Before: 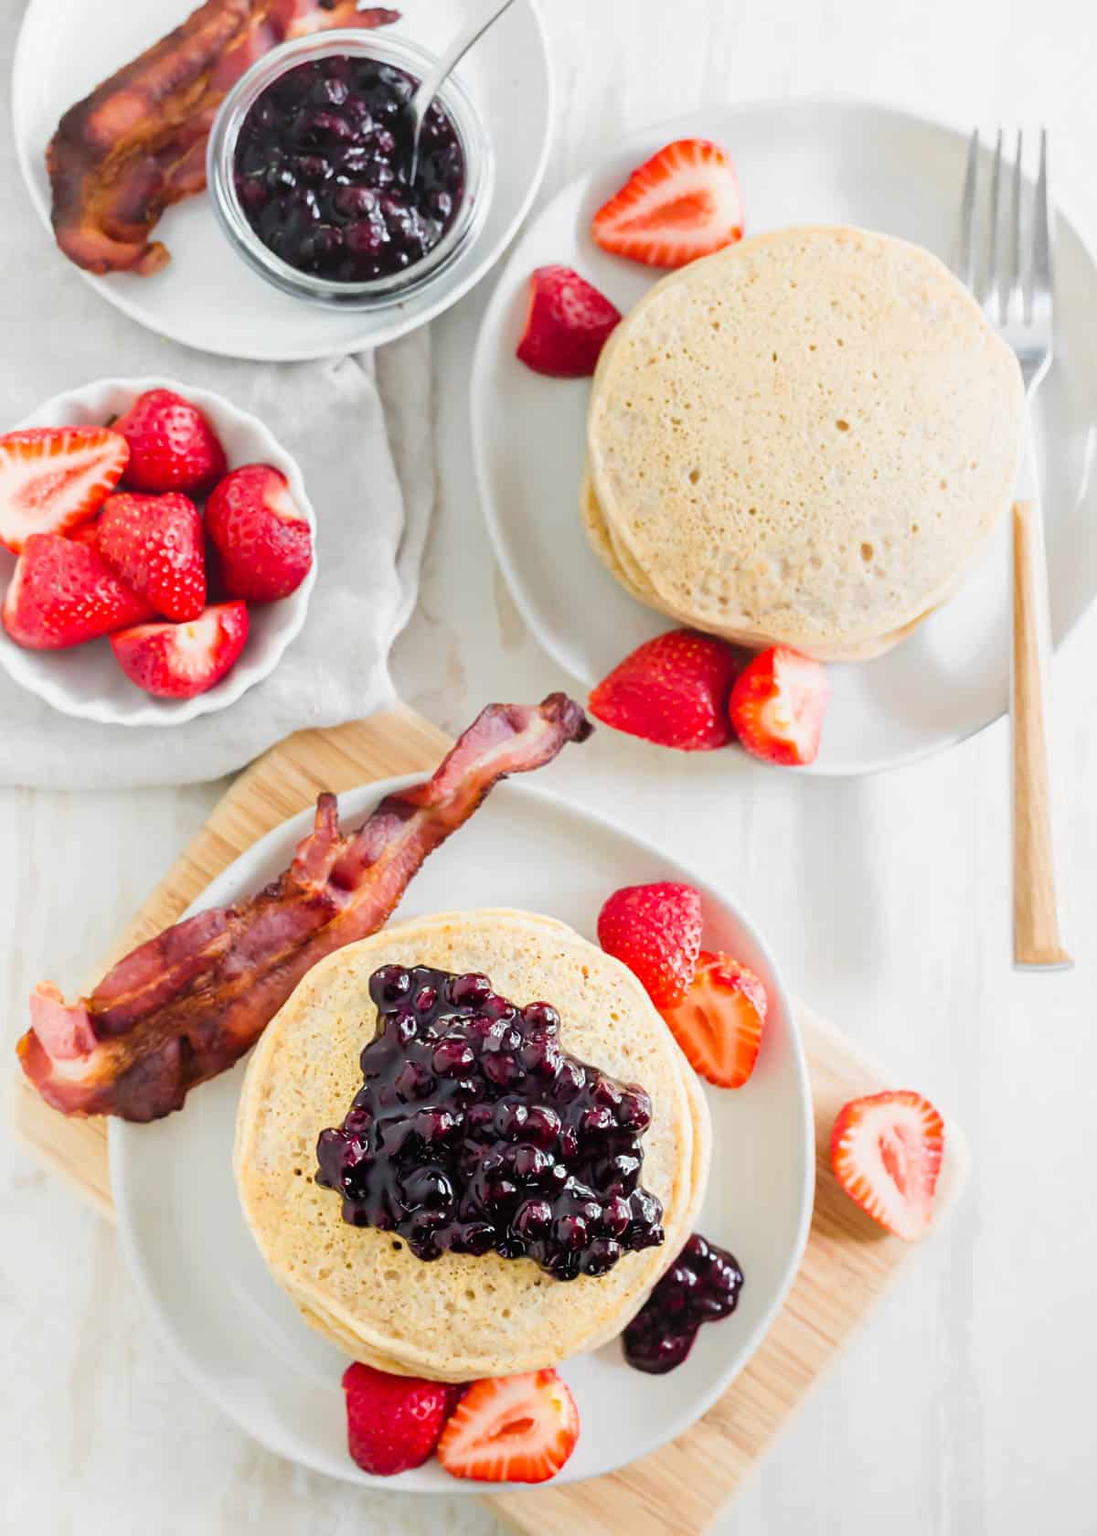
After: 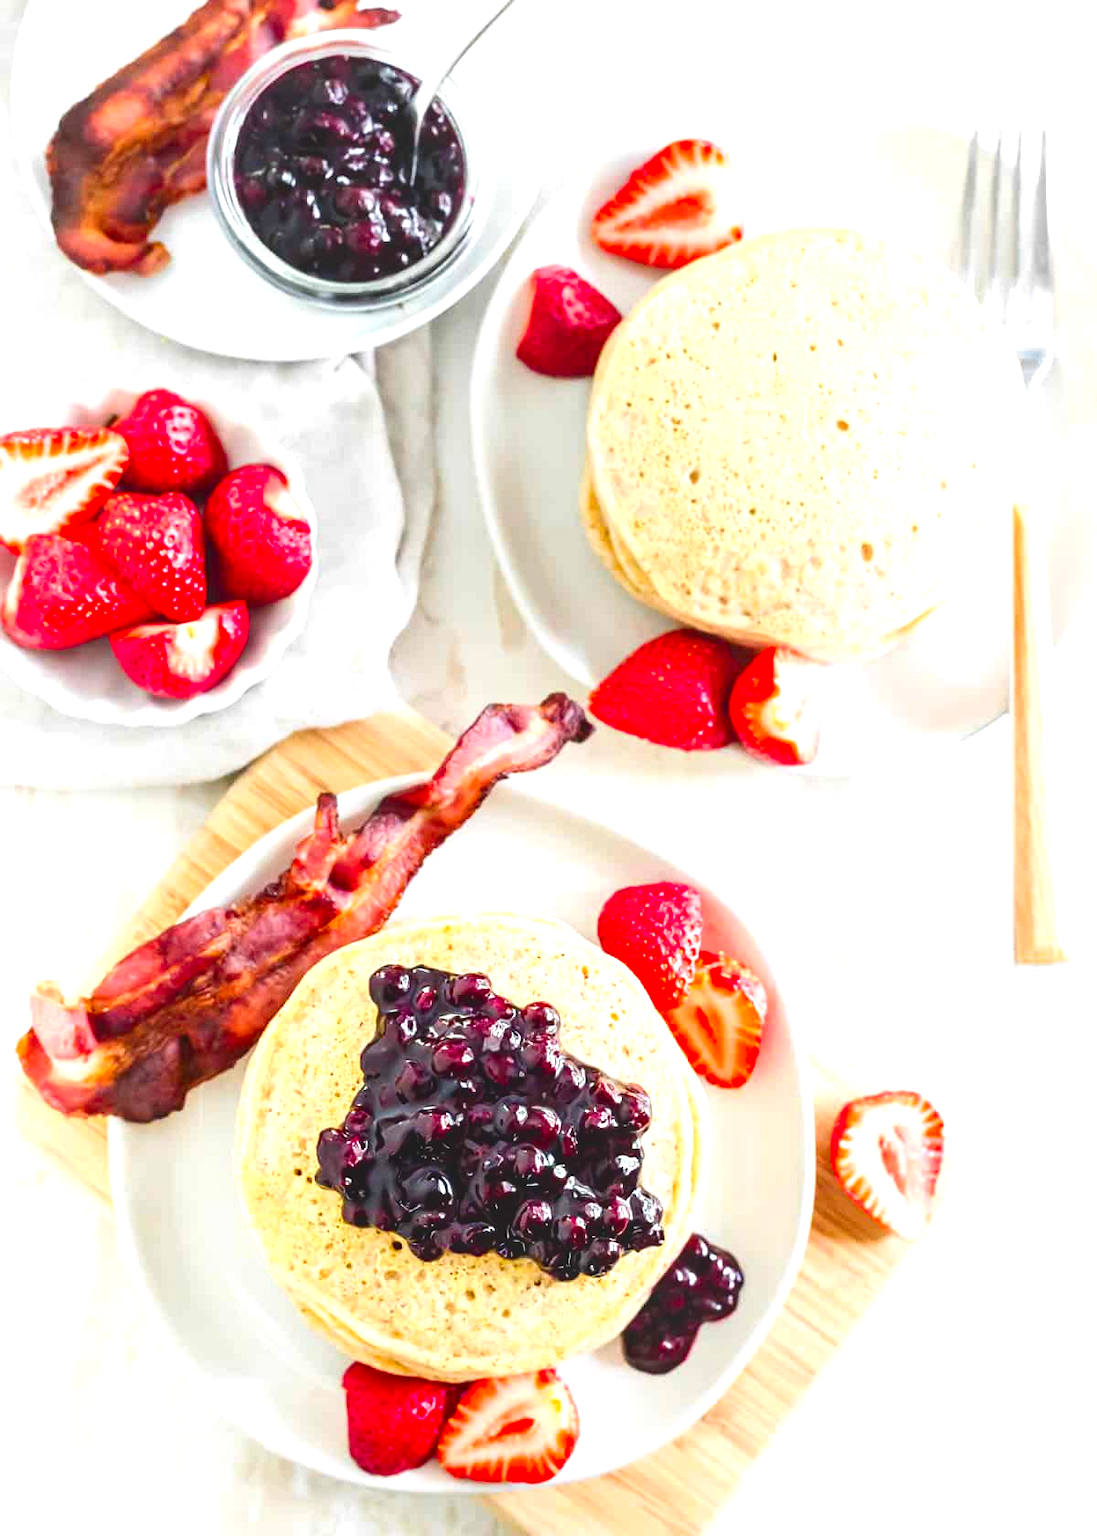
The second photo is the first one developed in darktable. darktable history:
exposure: black level correction 0, exposure 0.703 EV, compensate highlight preservation false
contrast brightness saturation: contrast 0.124, brightness -0.125, saturation 0.204
local contrast: detail 110%
